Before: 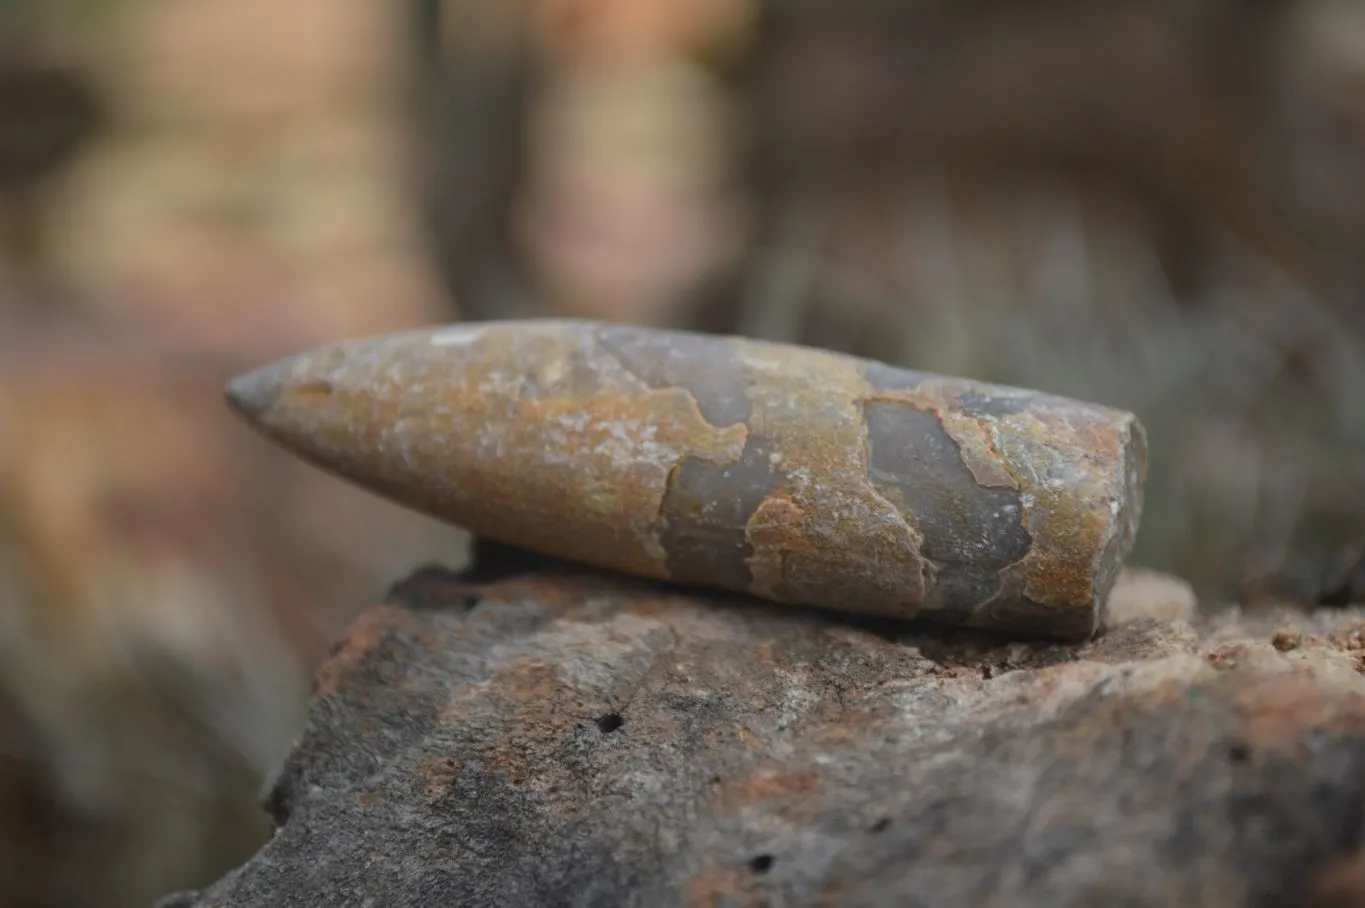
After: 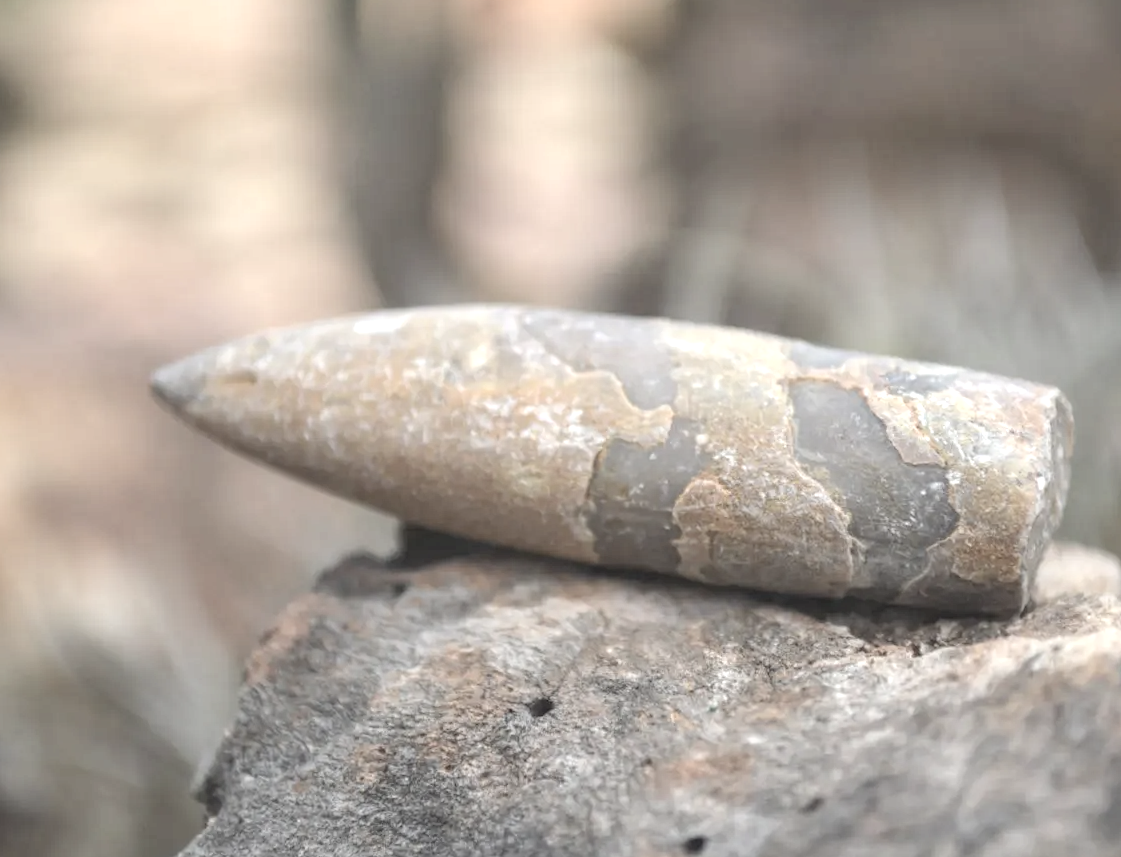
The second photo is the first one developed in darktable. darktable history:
crop and rotate: angle 1°, left 4.281%, top 0.642%, right 11.383%, bottom 2.486%
exposure: exposure 1.137 EV, compensate highlight preservation false
local contrast: on, module defaults
contrast brightness saturation: brightness 0.18, saturation -0.5
